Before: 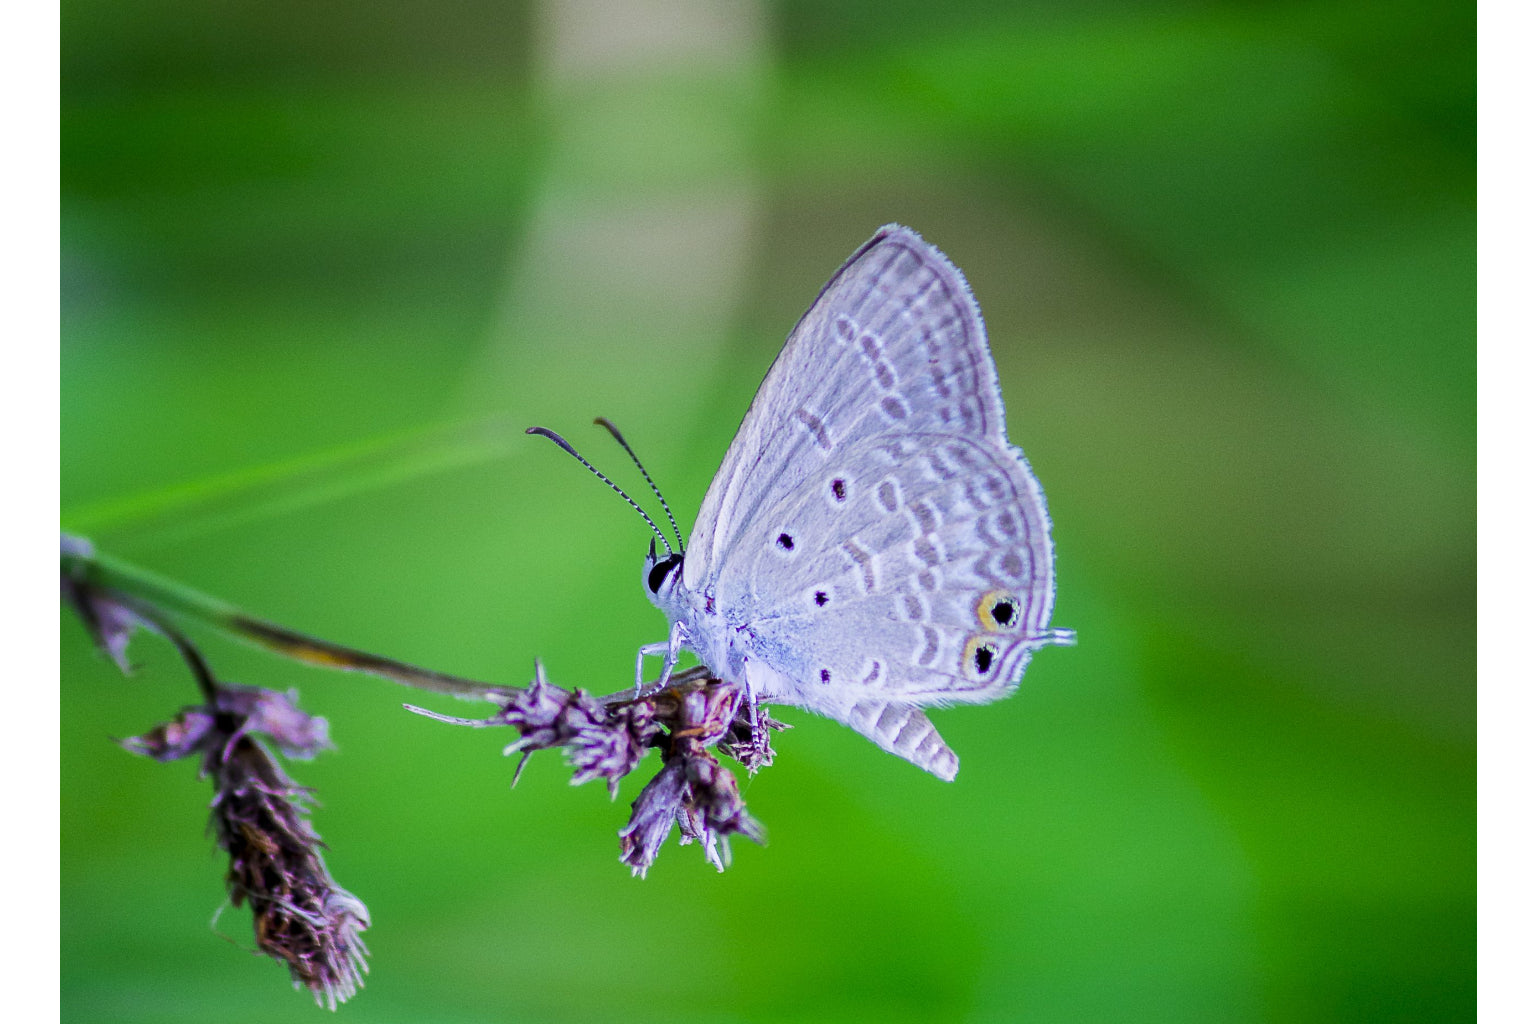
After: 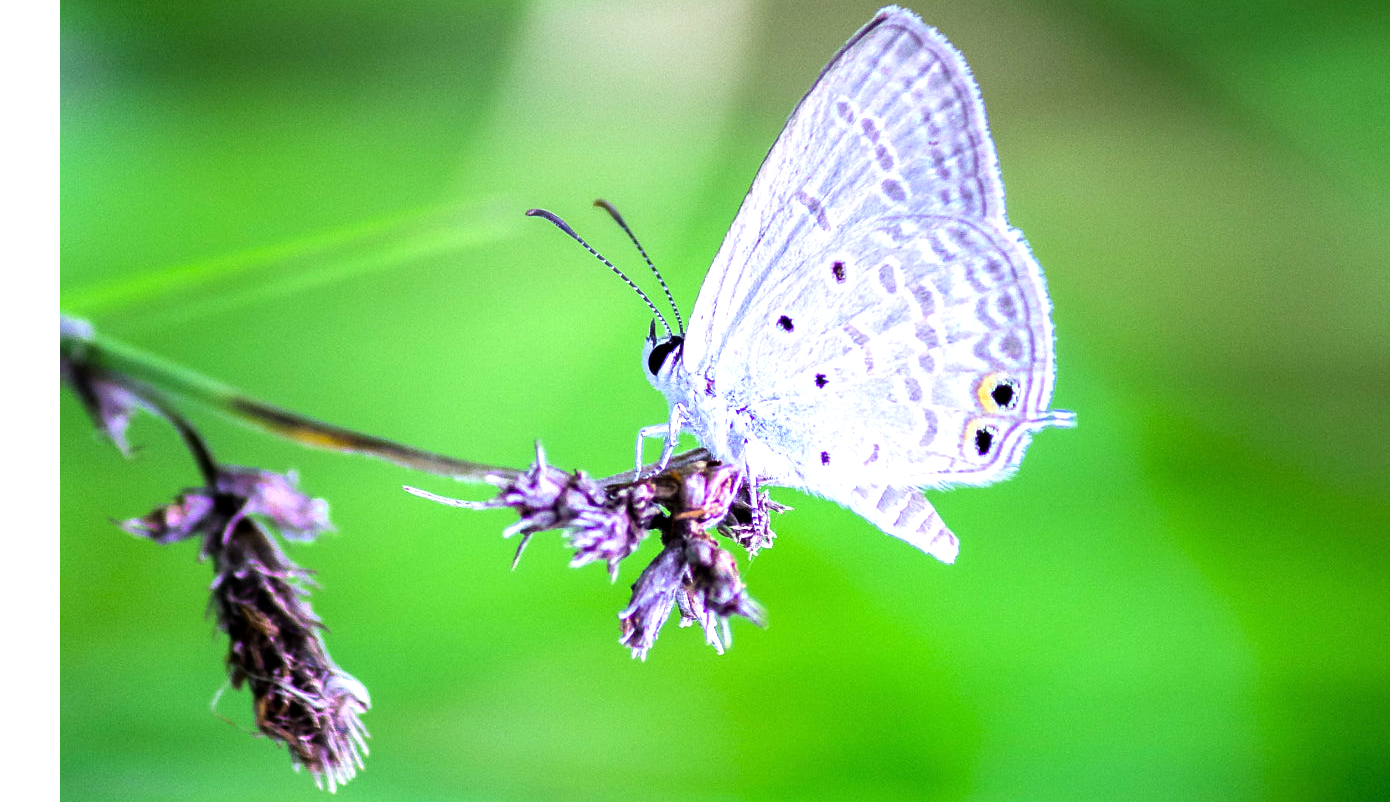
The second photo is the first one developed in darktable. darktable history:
crop: top 21.337%, right 9.463%, bottom 0.282%
tone equalizer: -8 EV -1.1 EV, -7 EV -0.985 EV, -6 EV -0.865 EV, -5 EV -0.564 EV, -3 EV 0.555 EV, -2 EV 0.886 EV, -1 EV 0.997 EV, +0 EV 1.07 EV
